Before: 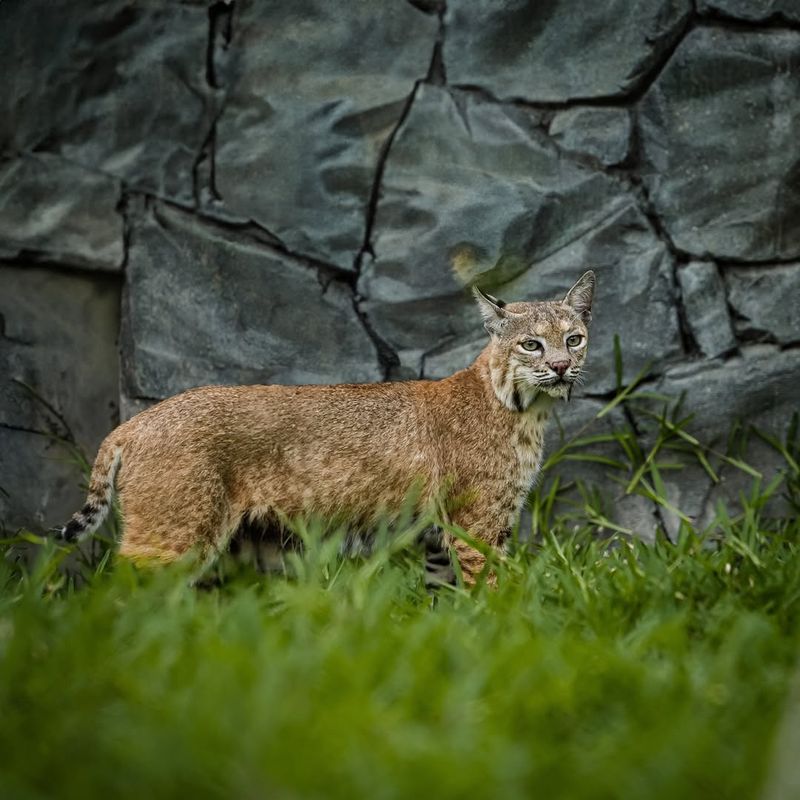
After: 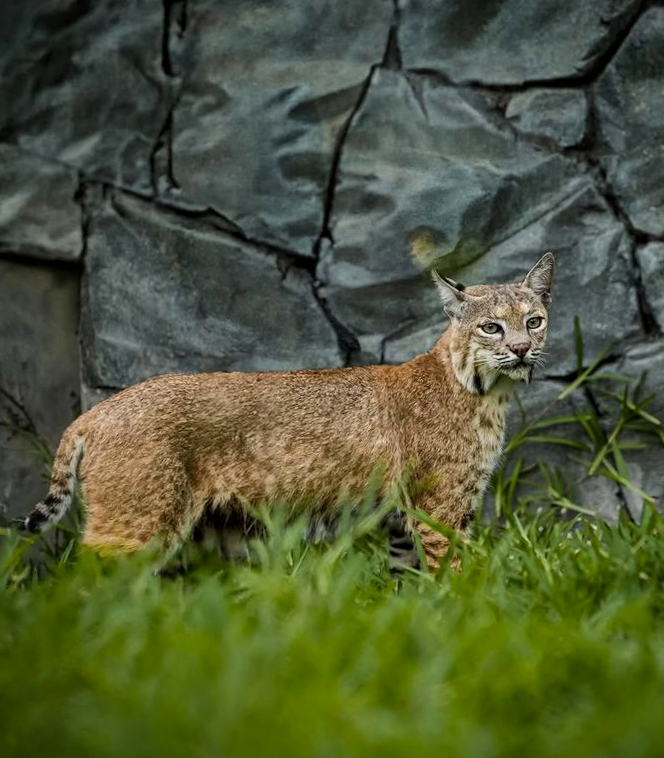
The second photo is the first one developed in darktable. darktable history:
color balance rgb: perceptual saturation grading › global saturation 0.104%, global vibrance 14.701%
crop and rotate: angle 0.95°, left 4.219%, top 1.182%, right 11.375%, bottom 2.398%
local contrast: mode bilateral grid, contrast 21, coarseness 50, detail 119%, midtone range 0.2
